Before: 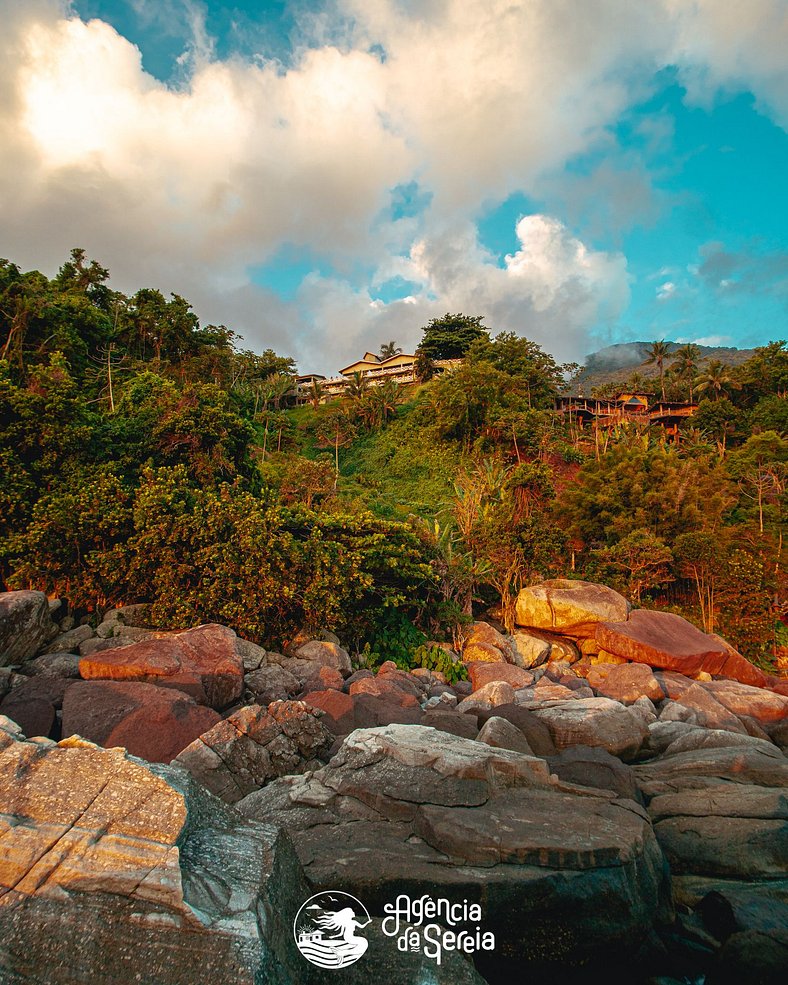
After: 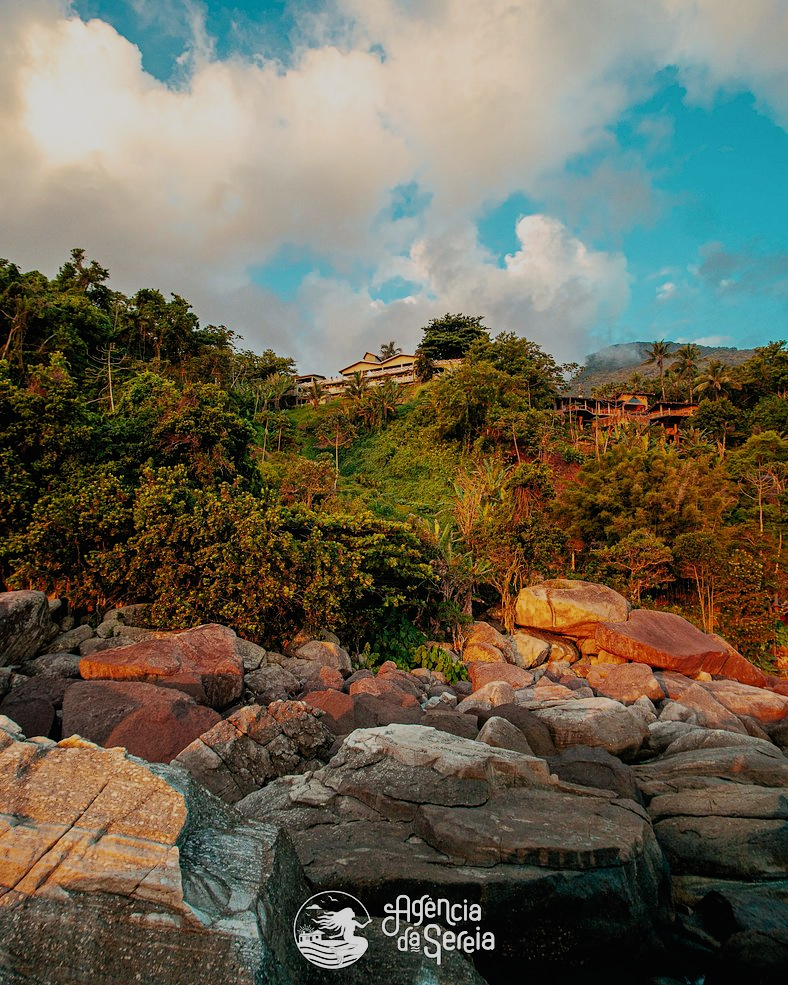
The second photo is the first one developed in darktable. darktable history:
rgb levels: preserve colors max RGB
filmic rgb: black relative exposure -7.65 EV, white relative exposure 4.56 EV, hardness 3.61
